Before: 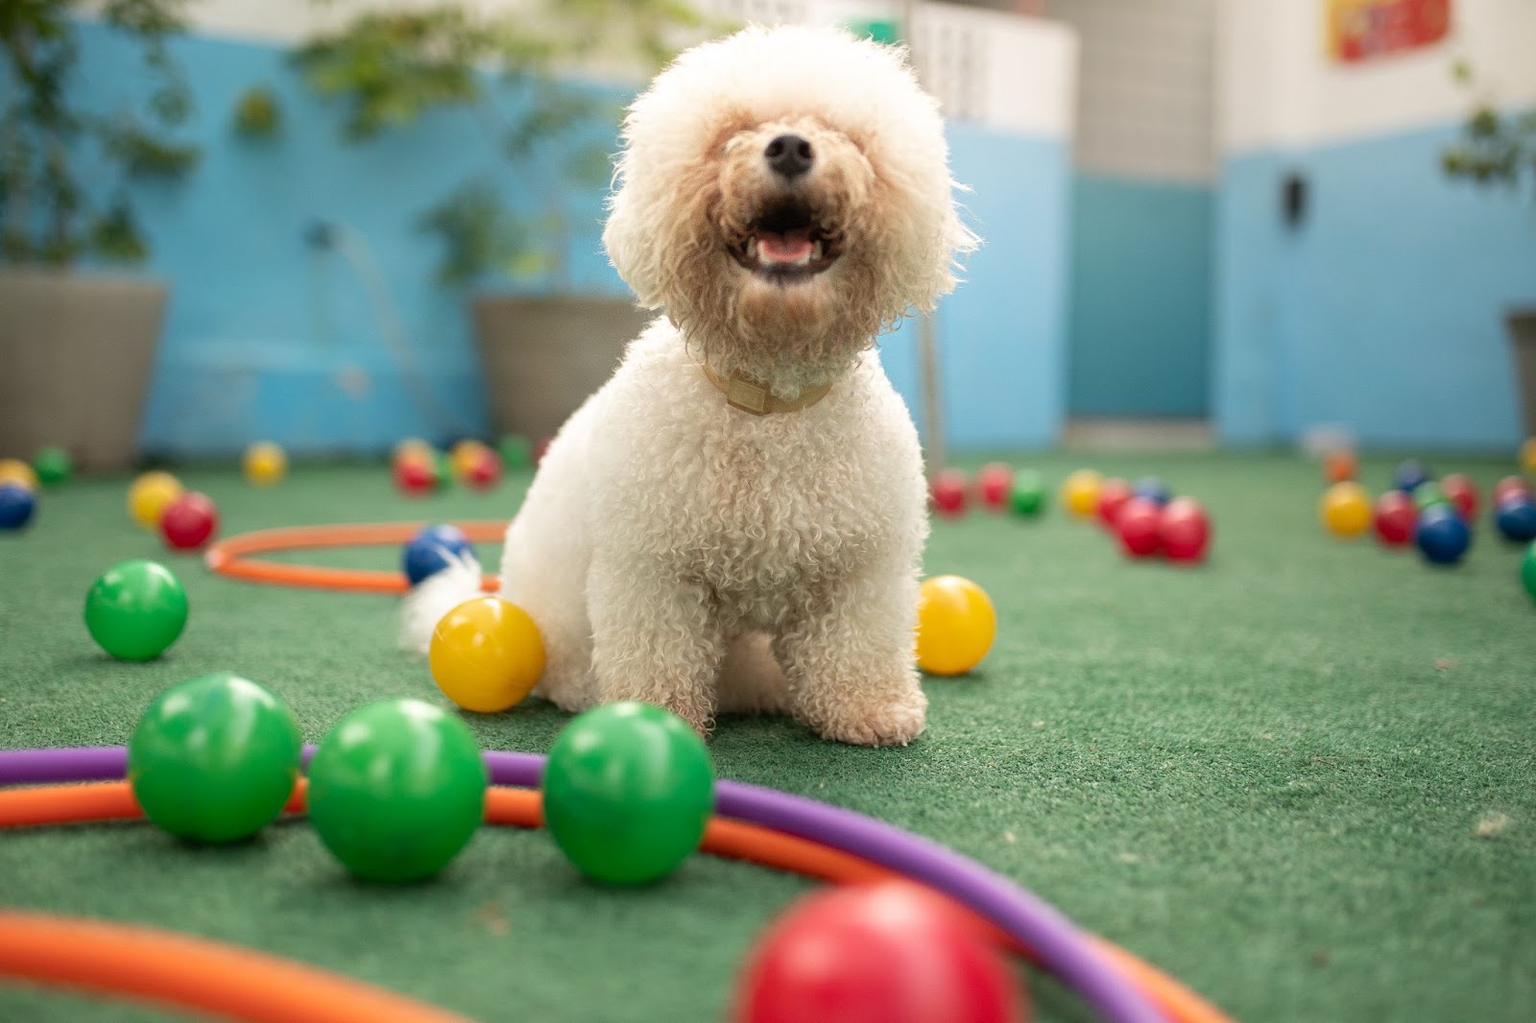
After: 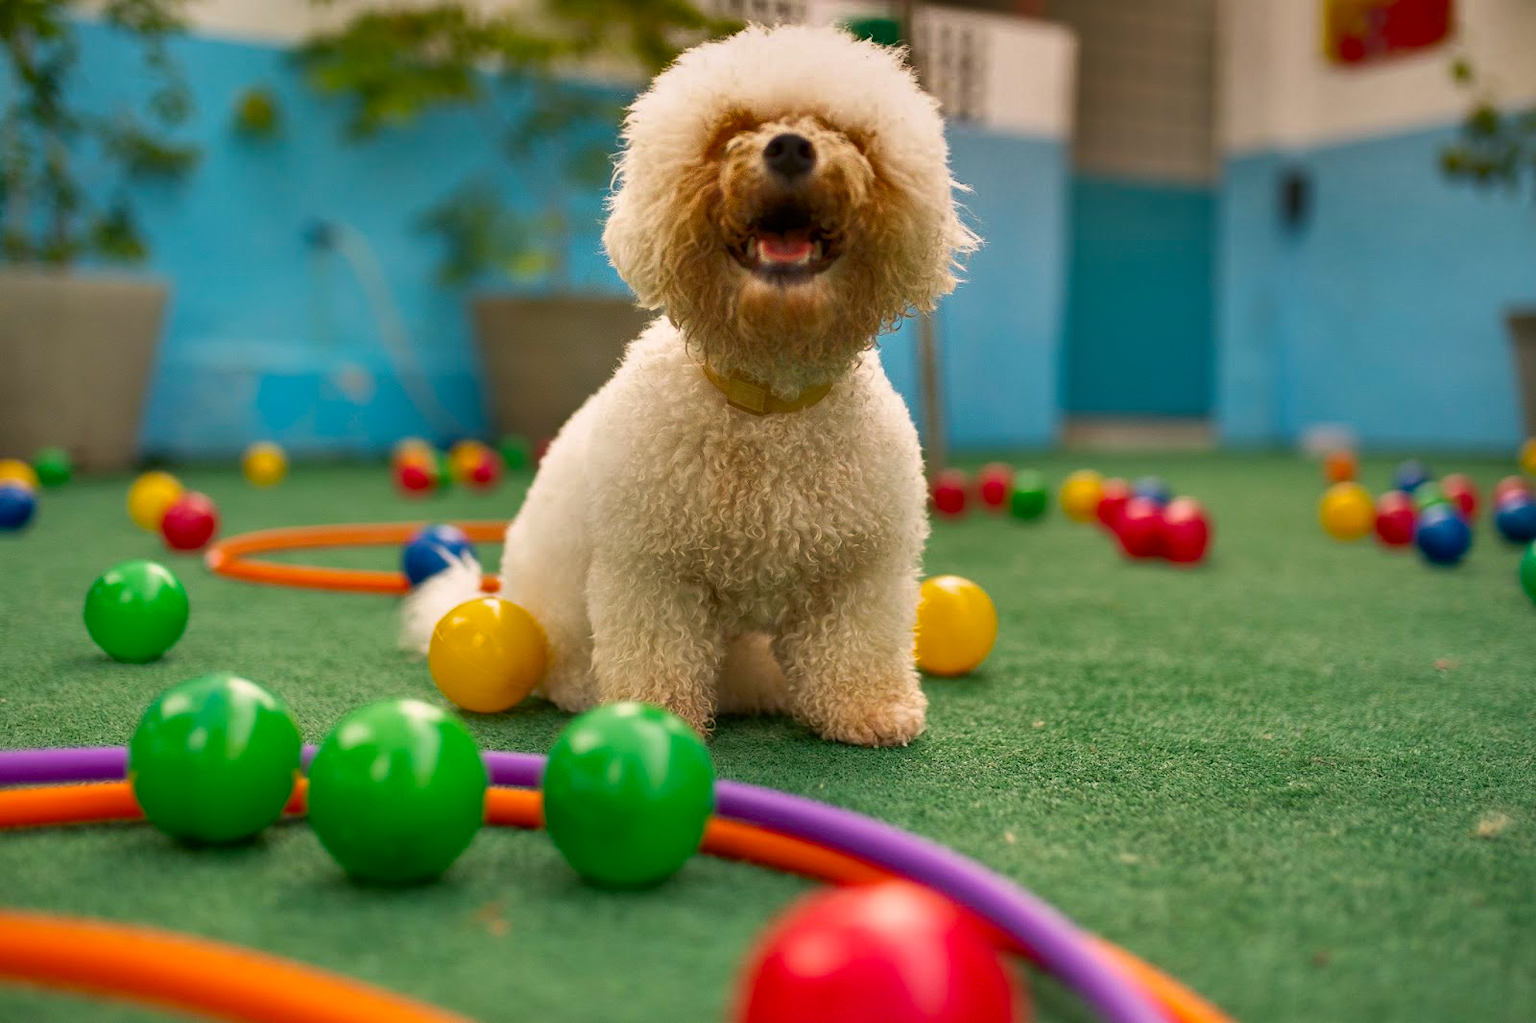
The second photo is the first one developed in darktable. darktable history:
exposure: black level correction 0.001, compensate highlight preservation false
shadows and highlights: radius 124.53, shadows 98.43, white point adjustment -2.89, highlights -98.4, soften with gaussian
tone equalizer: on, module defaults
color balance rgb: highlights gain › chroma 1.711%, highlights gain › hue 56.63°, perceptual saturation grading › global saturation 31.314%, global vibrance 20%
